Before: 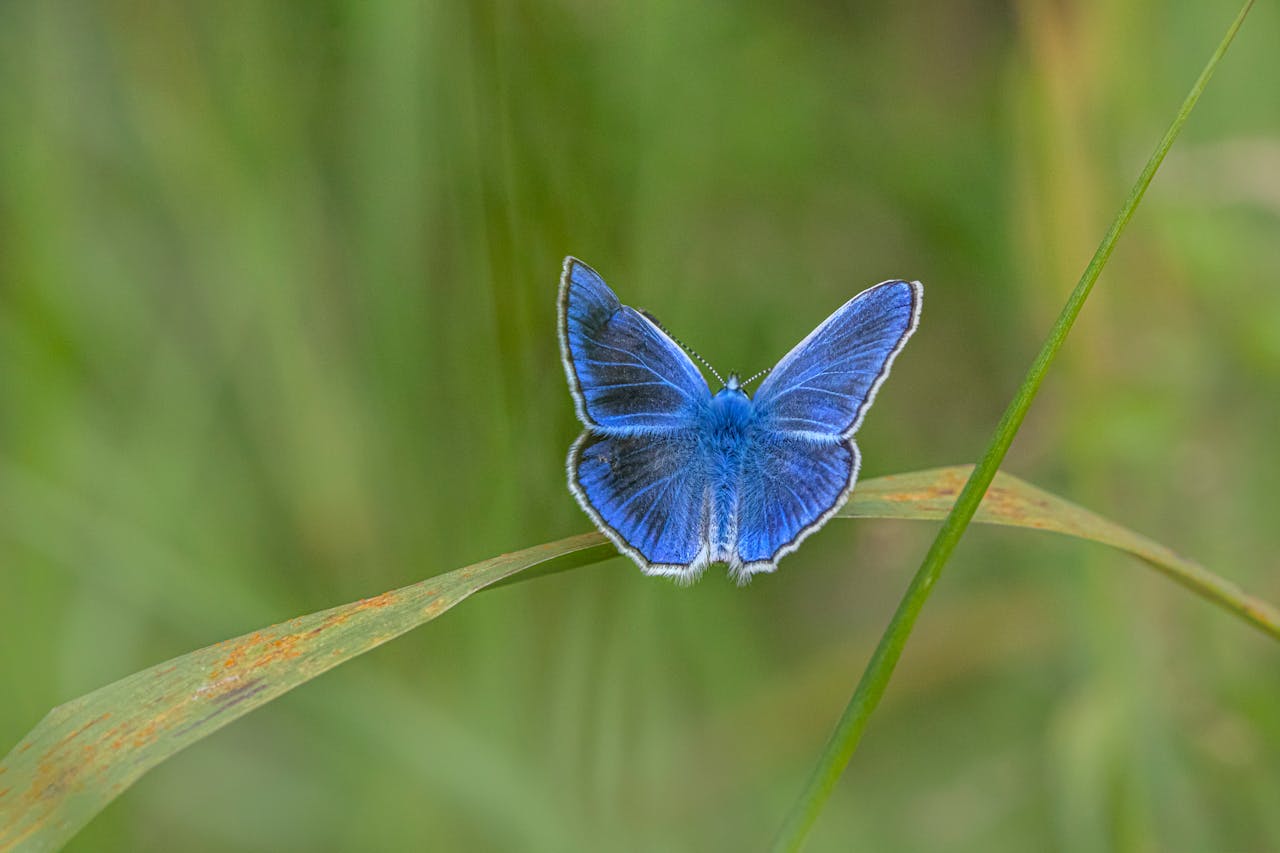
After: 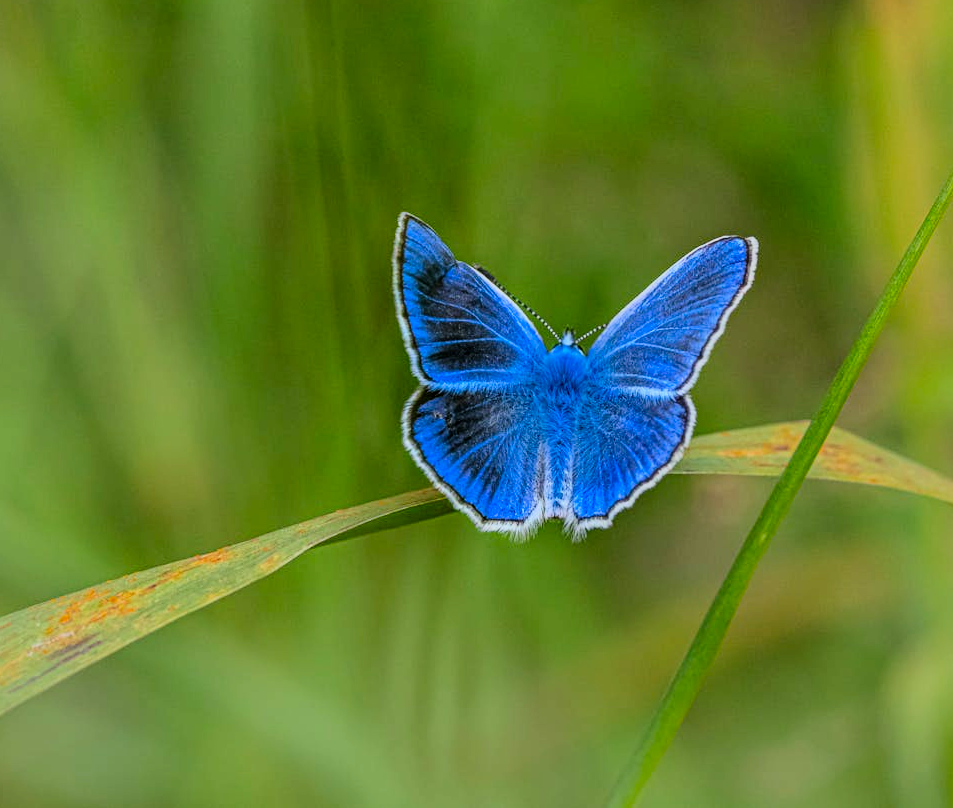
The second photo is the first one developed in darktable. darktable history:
contrast brightness saturation: contrast 0.156, saturation 0.326
filmic rgb: black relative exposure -5 EV, white relative exposure 3.99 EV, hardness 2.91, contrast 1.193, color science v6 (2022)
crop and rotate: left 12.921%, top 5.246%, right 12.556%
